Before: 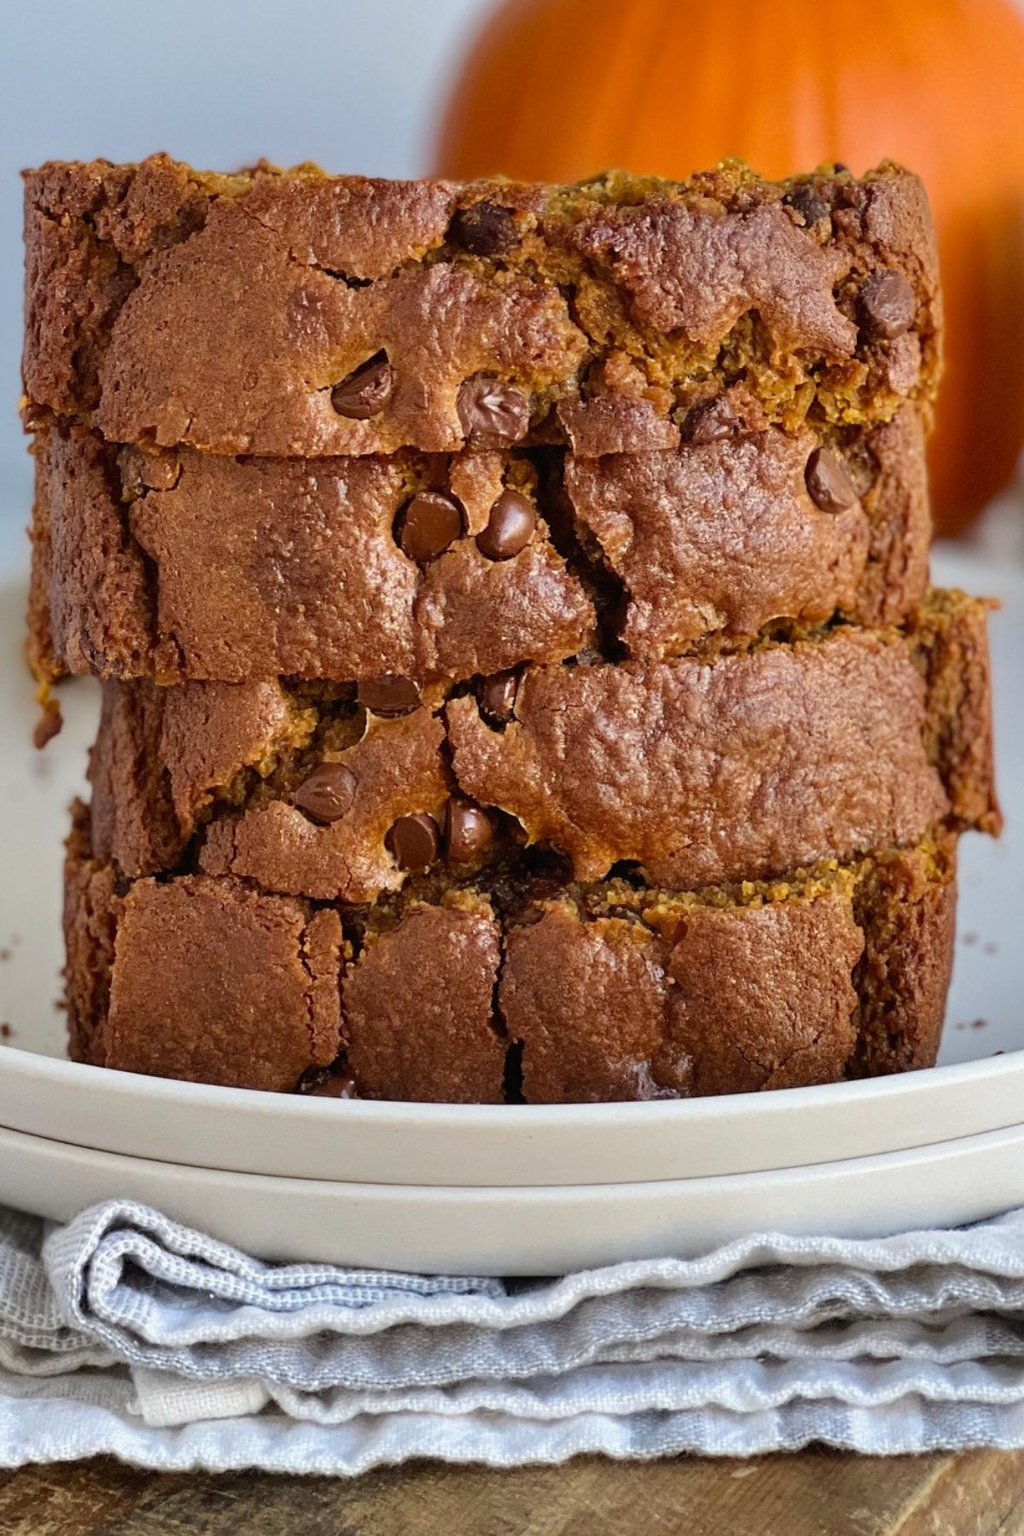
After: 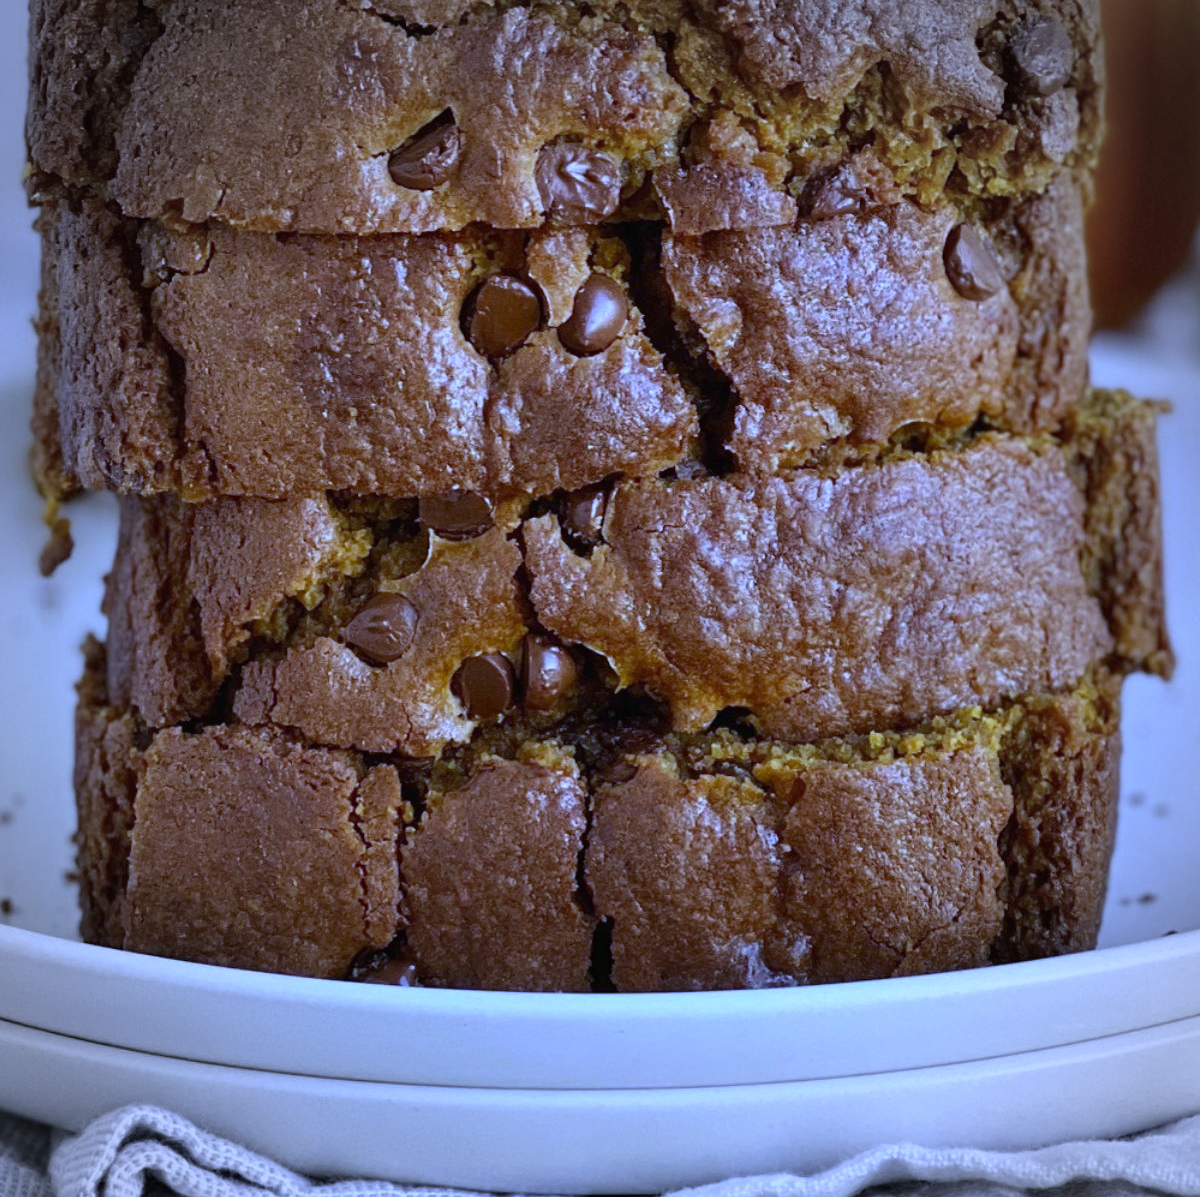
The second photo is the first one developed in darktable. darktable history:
white balance: red 0.766, blue 1.537
crop: top 16.727%, bottom 16.727%
vignetting: fall-off start 71.74%
